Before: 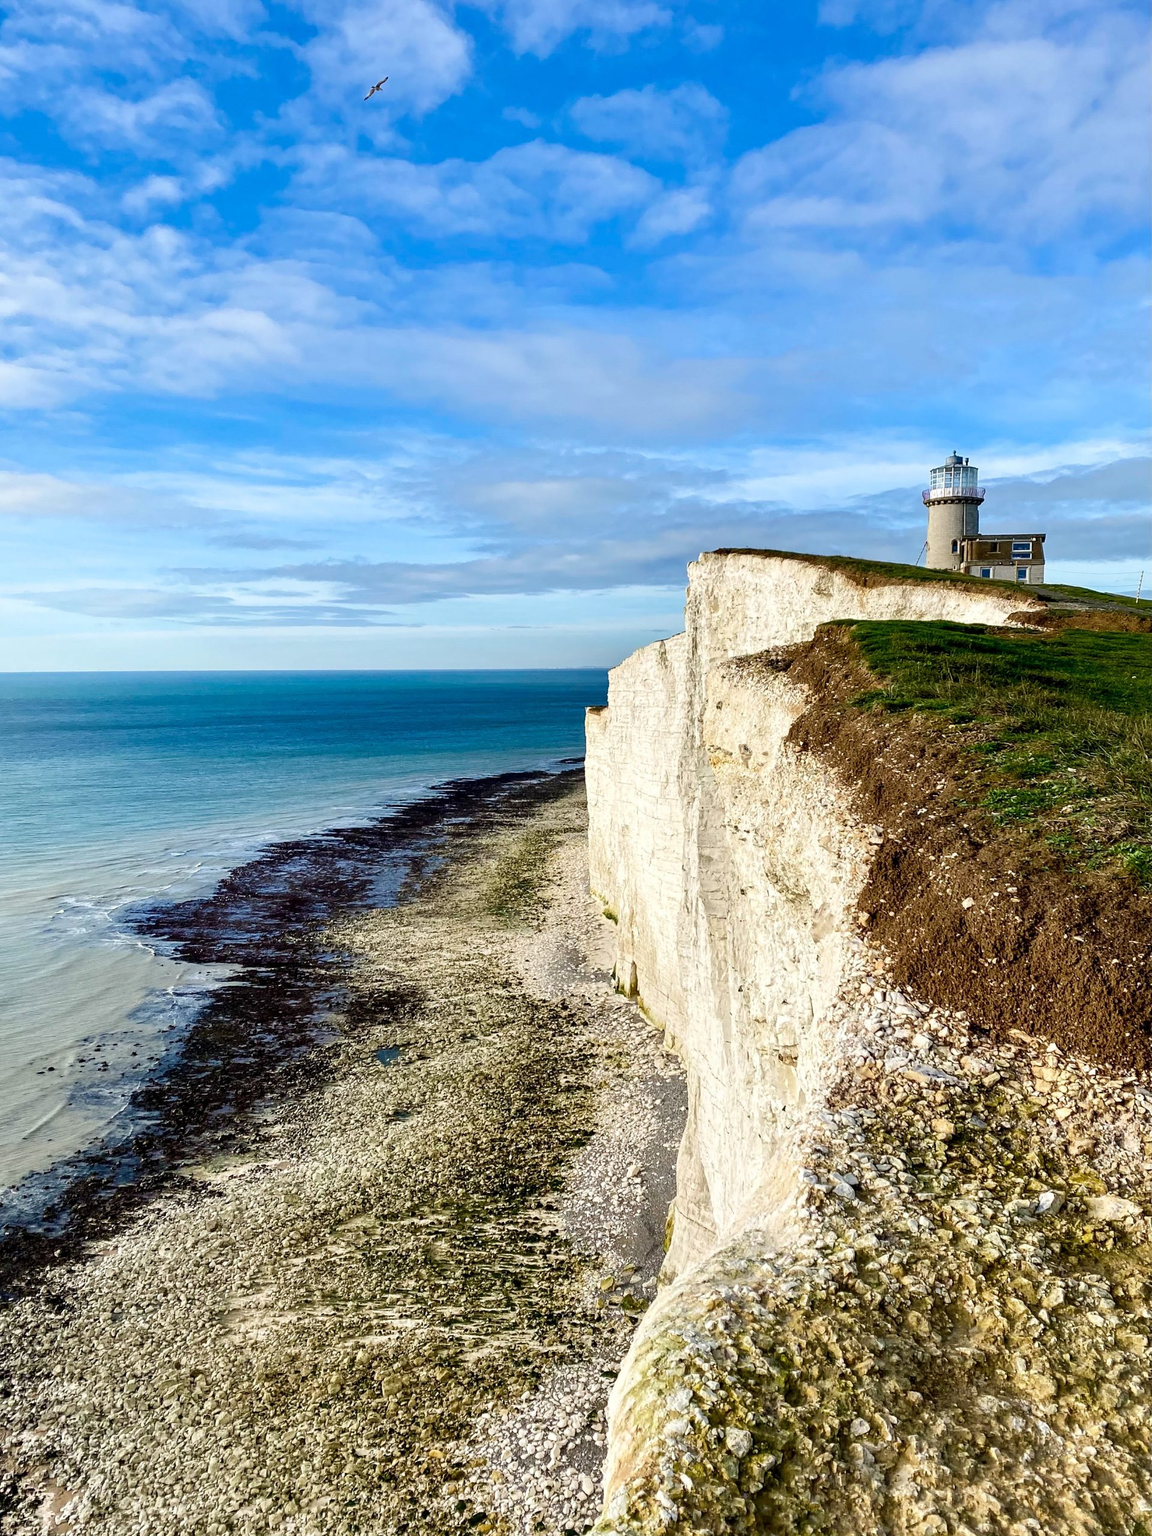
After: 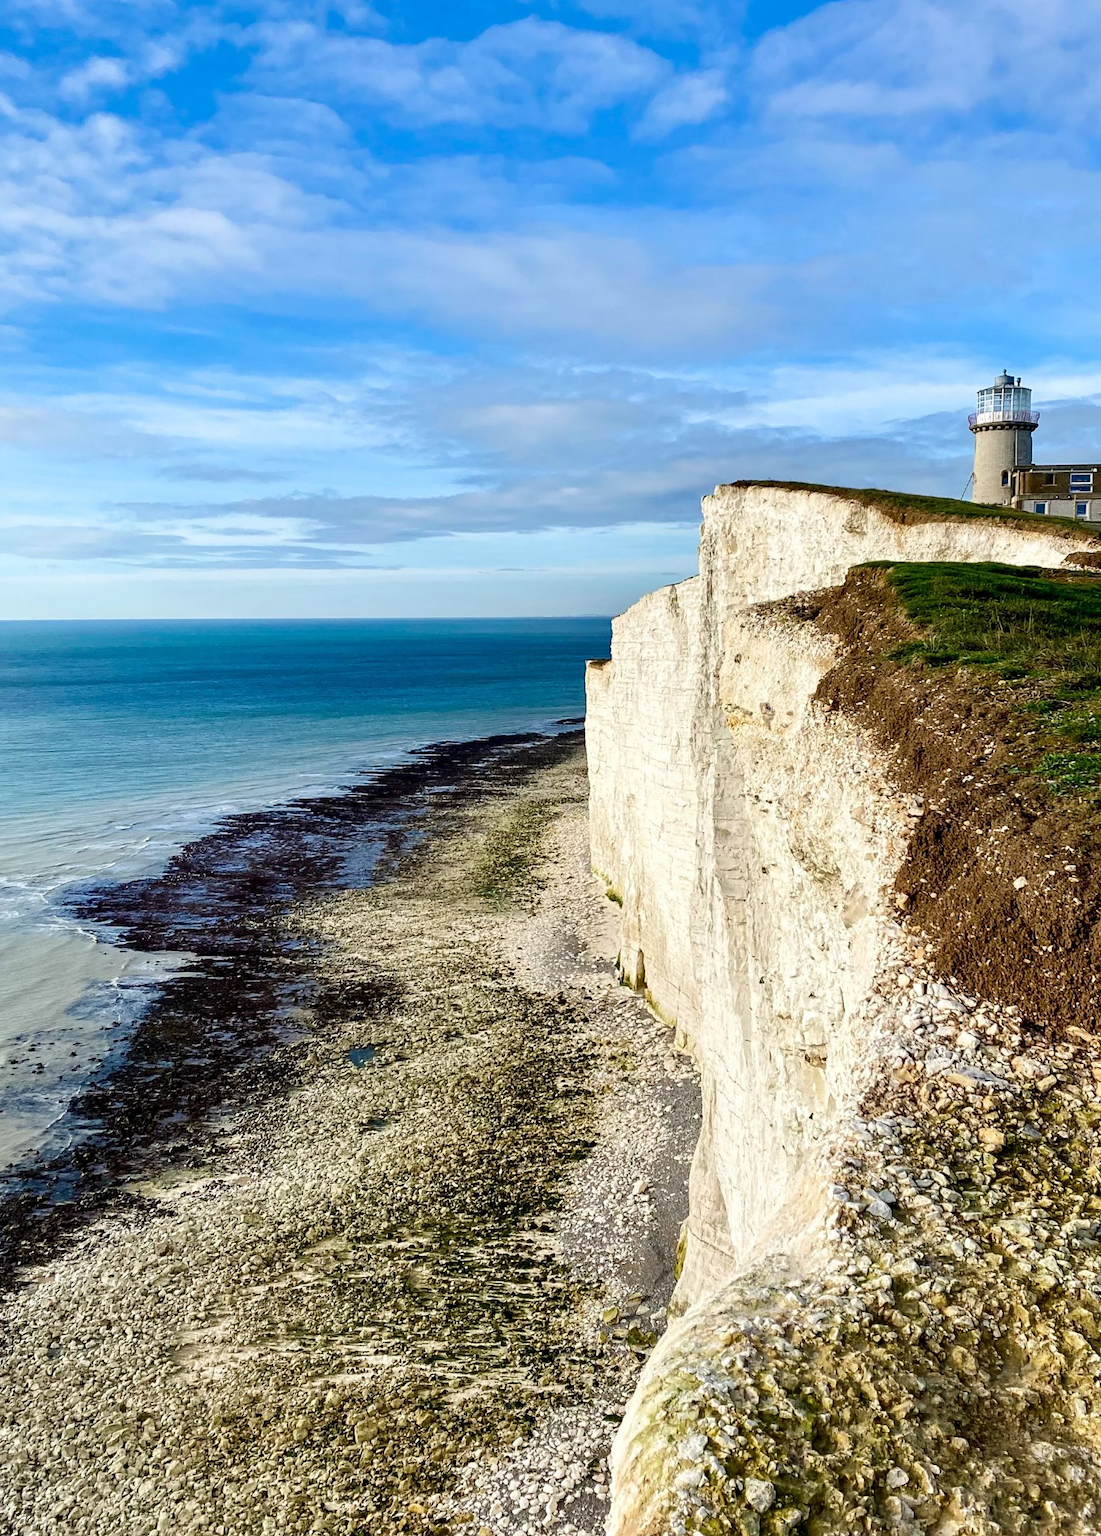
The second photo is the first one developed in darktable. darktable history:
crop: left 6.078%, top 8.196%, right 9.53%, bottom 3.687%
